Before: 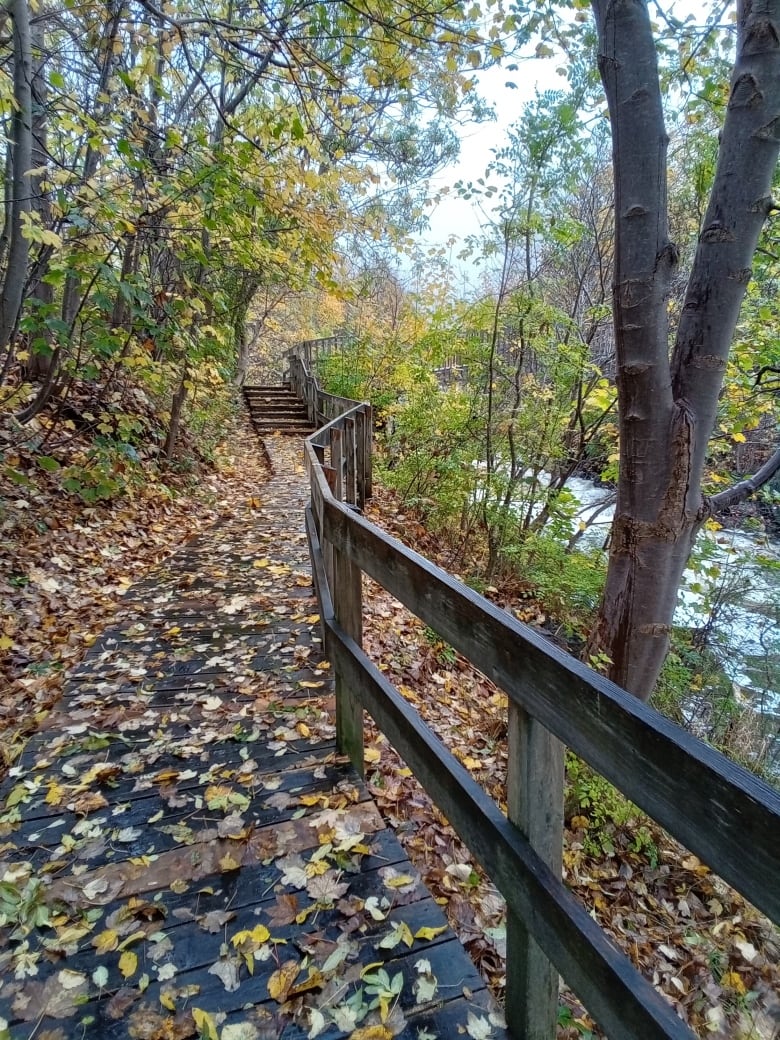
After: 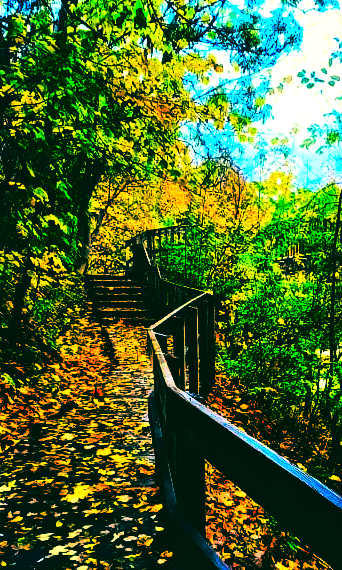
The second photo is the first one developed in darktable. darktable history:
local contrast: mode bilateral grid, contrast 21, coarseness 49, detail 129%, midtone range 0.2
crop: left 20.144%, top 10.755%, right 35.929%, bottom 34.433%
contrast brightness saturation: contrast 0.788, brightness -0.984, saturation 0.993
exposure: black level correction -0.002, exposure 0.706 EV, compensate exposure bias true, compensate highlight preservation false
color correction: highlights a* 1.97, highlights b* 34.7, shadows a* -36.38, shadows b* -6.09
tone curve: curves: ch0 [(0, 0) (0.765, 0.349) (1, 1)], preserve colors none
color balance rgb: power › chroma 0.295%, power › hue 22.16°, global offset › luminance -0.51%, perceptual saturation grading › global saturation 20%, perceptual saturation grading › highlights -25.464%, perceptual saturation grading › shadows 49.867%
